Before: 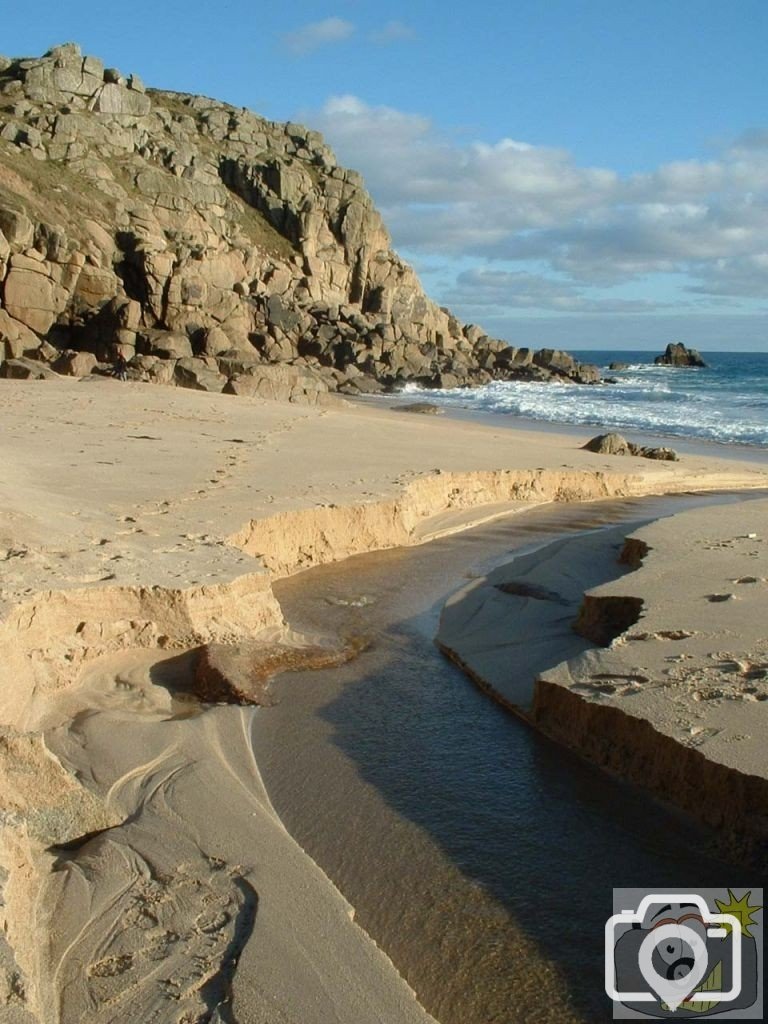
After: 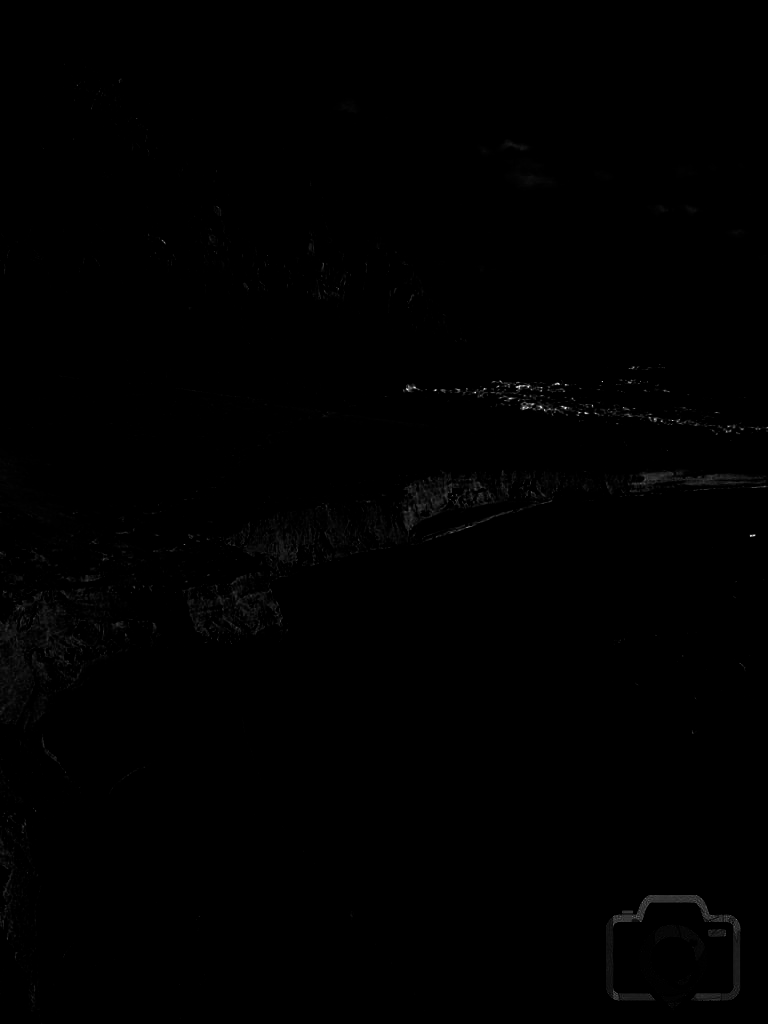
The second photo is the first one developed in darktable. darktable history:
local contrast: mode bilateral grid, contrast 10, coarseness 25, detail 115%, midtone range 0.2
monochrome: a -3.63, b -0.465
levels: levels [0.721, 0.937, 0.997]
